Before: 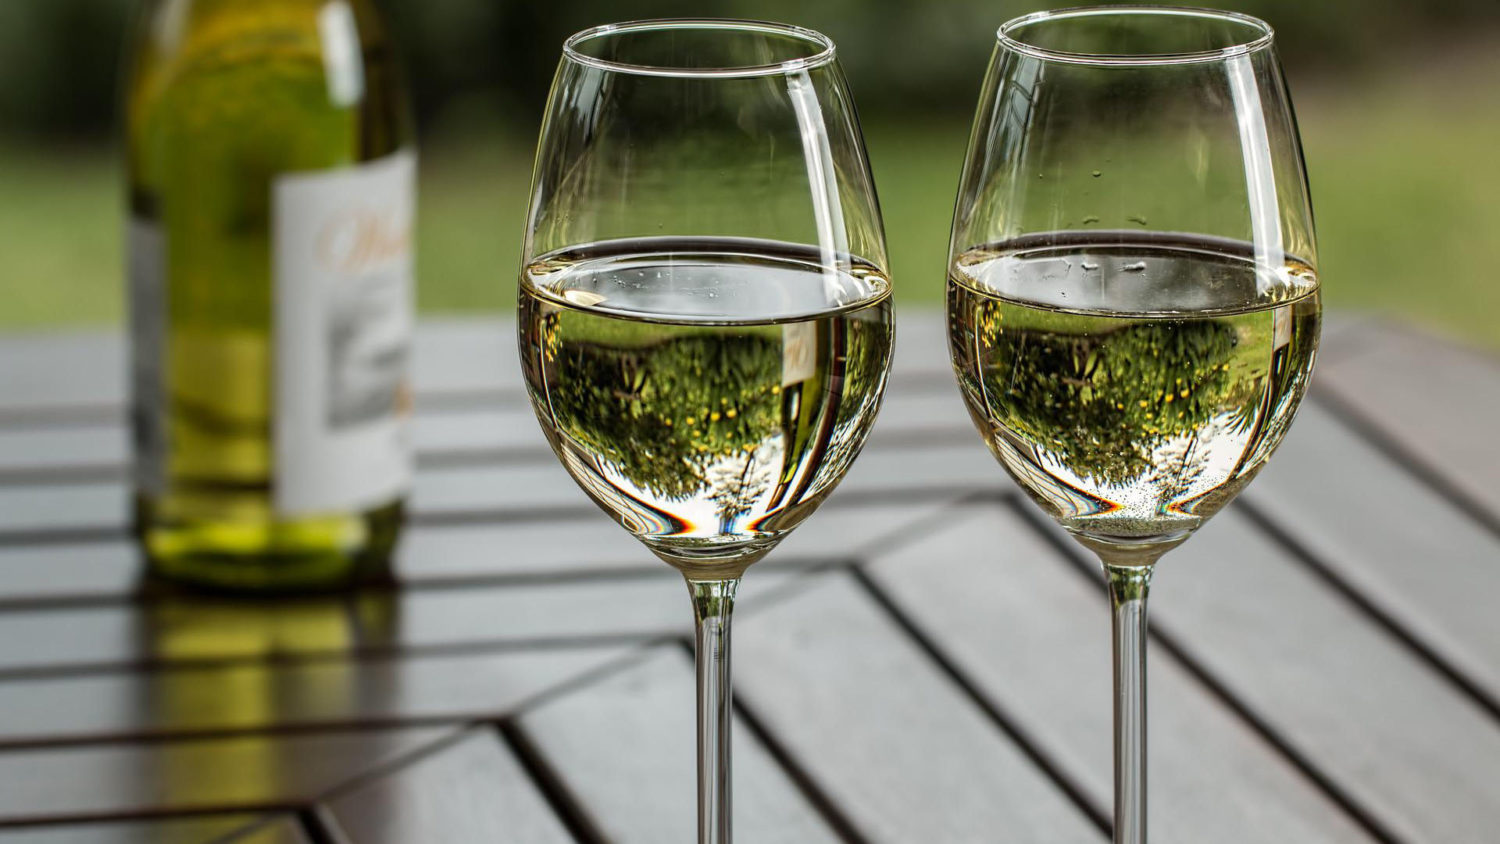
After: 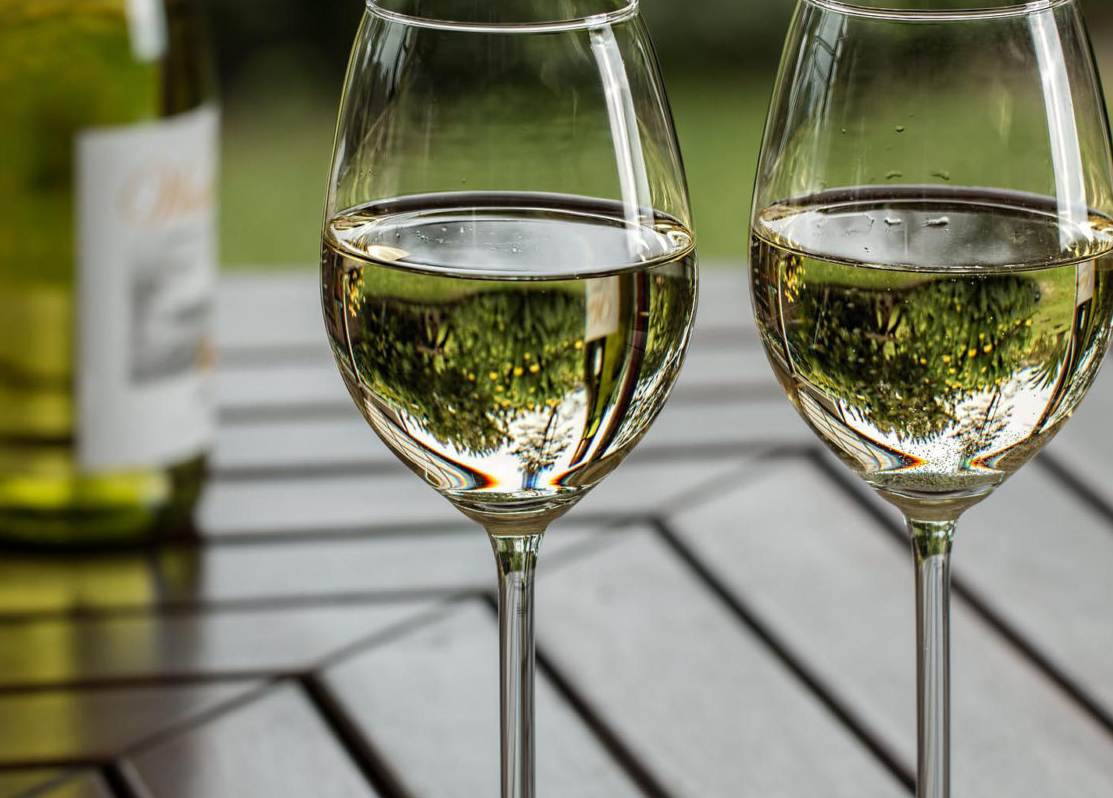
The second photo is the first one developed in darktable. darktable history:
crop and rotate: left 13.134%, top 5.385%, right 12.628%
